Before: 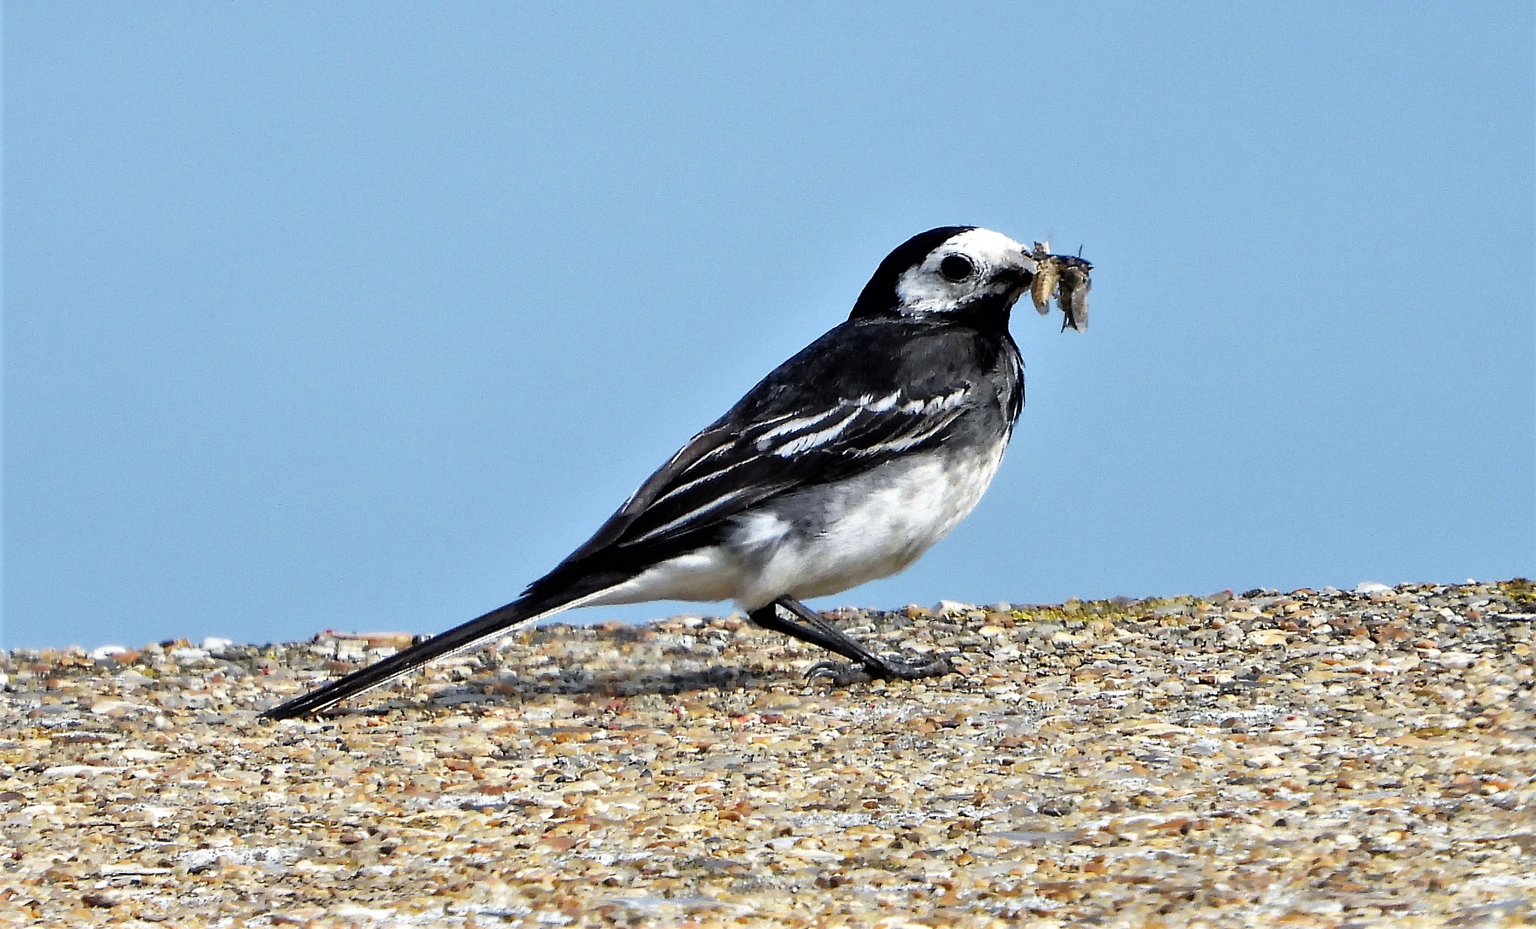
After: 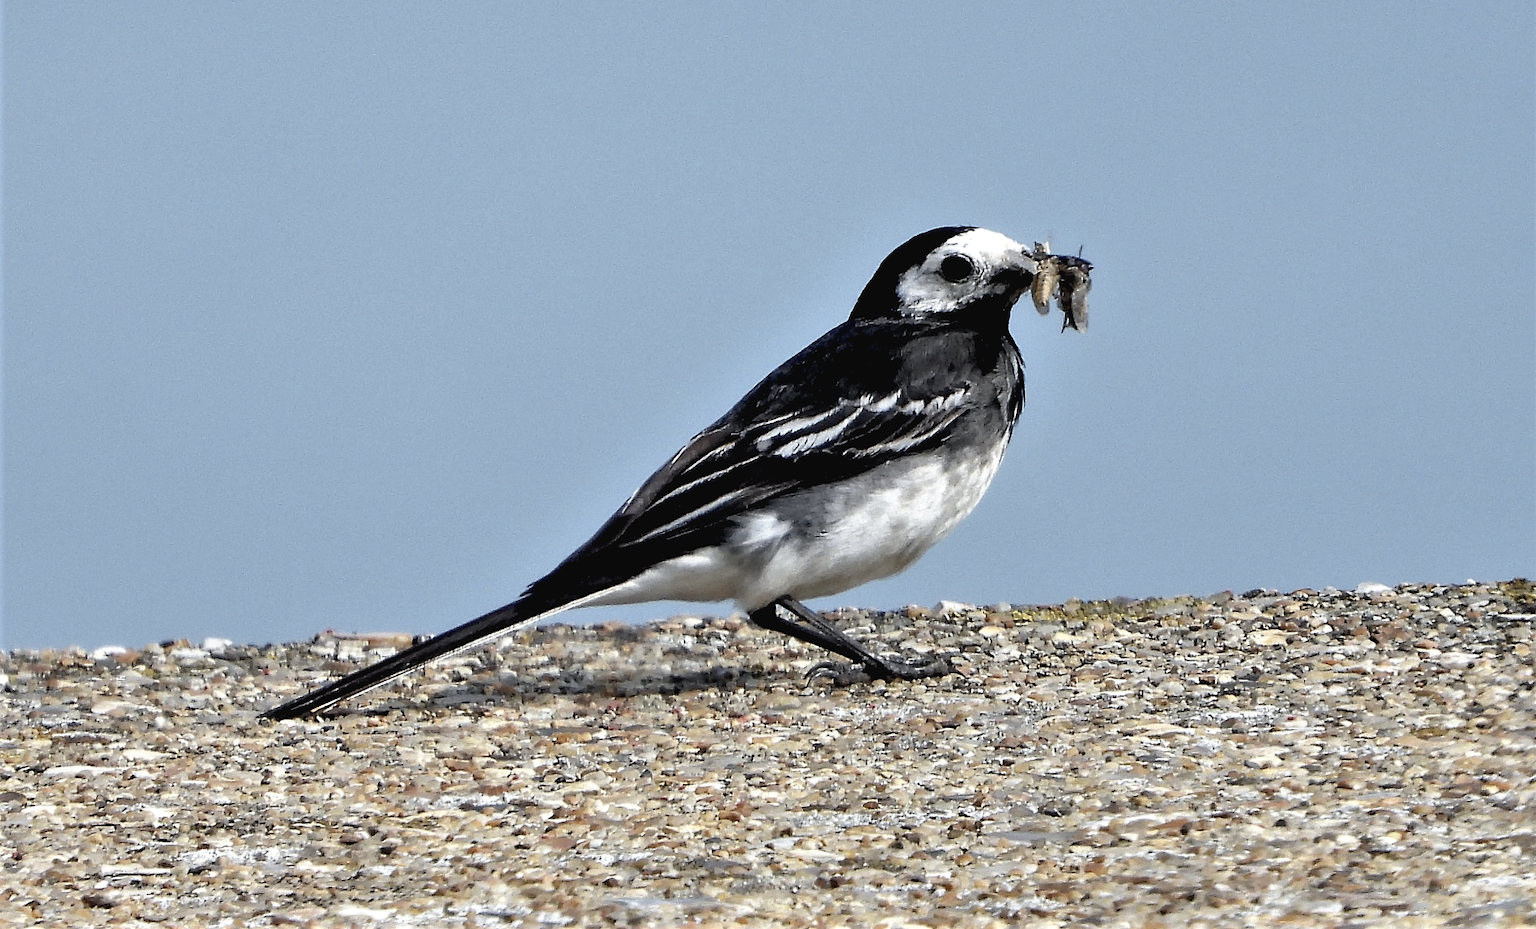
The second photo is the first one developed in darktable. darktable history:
contrast brightness saturation: contrast -0.055, saturation -0.406
exposure: black level correction 0.009, exposure 0.118 EV, compensate exposure bias true, compensate highlight preservation false
base curve: curves: ch0 [(0, 0) (0.74, 0.67) (1, 1)], preserve colors none
levels: mode automatic, levels [0, 0.43, 0.984]
